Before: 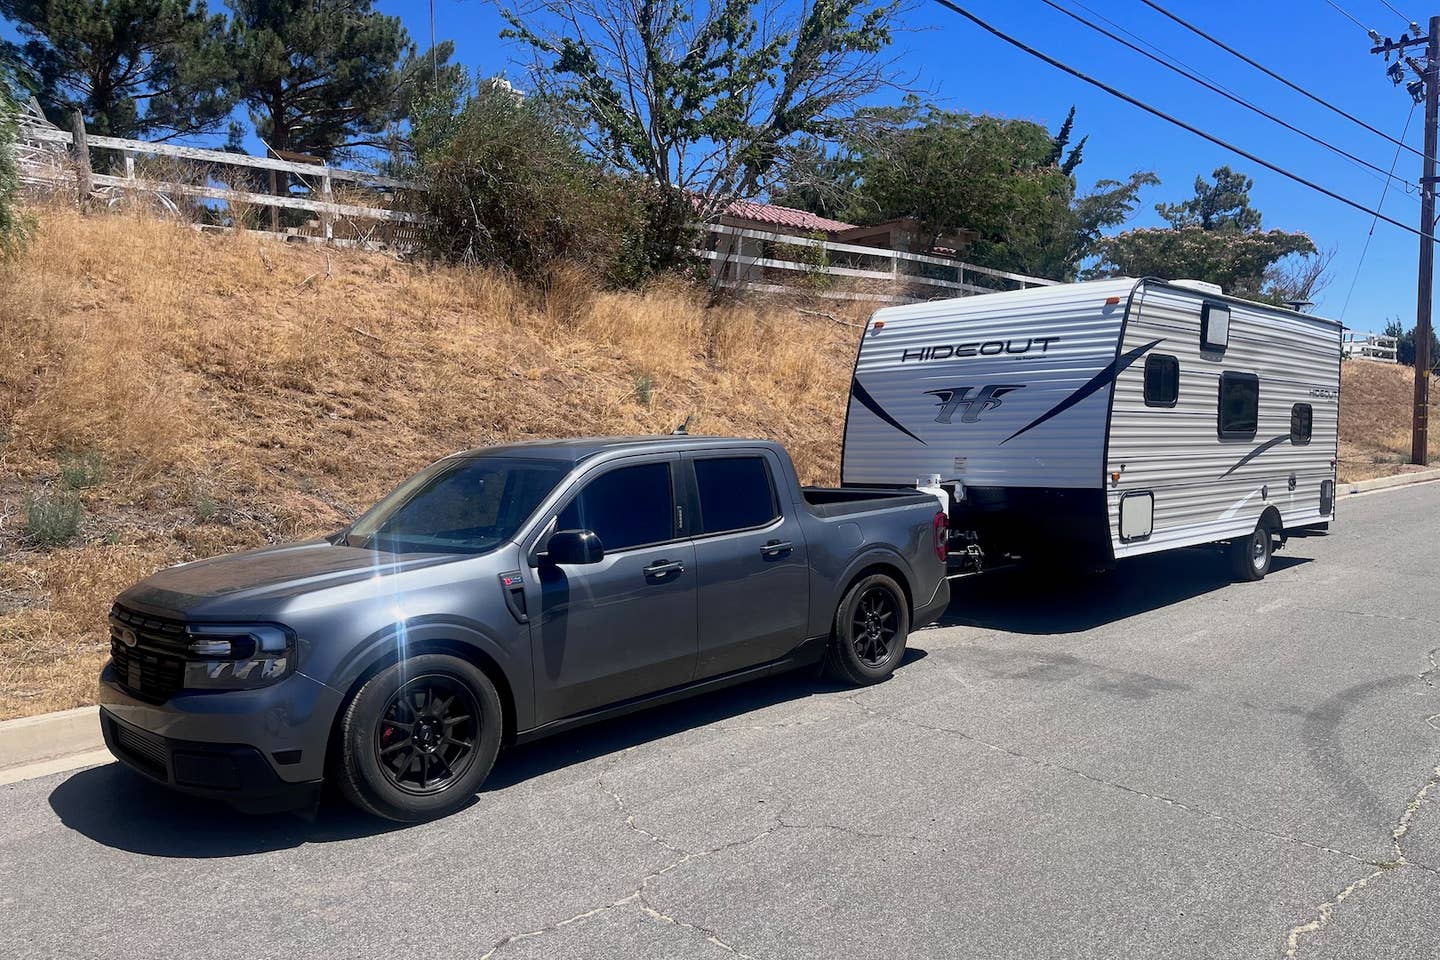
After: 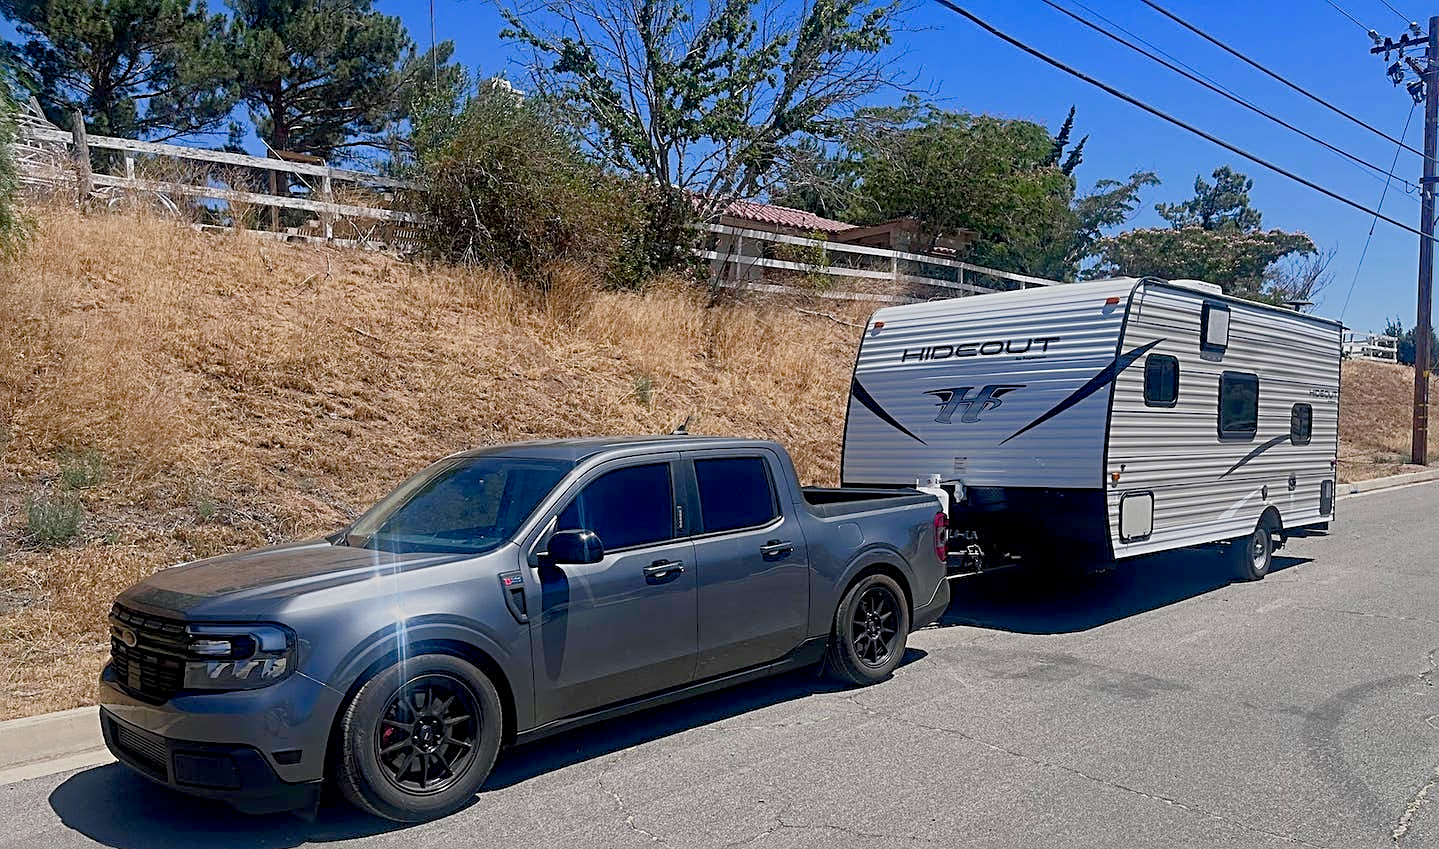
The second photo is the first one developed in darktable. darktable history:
crop and rotate: top 0%, bottom 11.49%
color balance rgb: shadows lift › chroma 1%, shadows lift › hue 113°, highlights gain › chroma 0.2%, highlights gain › hue 333°, perceptual saturation grading › global saturation 20%, perceptual saturation grading › highlights -50%, perceptual saturation grading › shadows 25%, contrast -20%
sharpen: radius 2.676, amount 0.669
local contrast: highlights 100%, shadows 100%, detail 120%, midtone range 0.2
